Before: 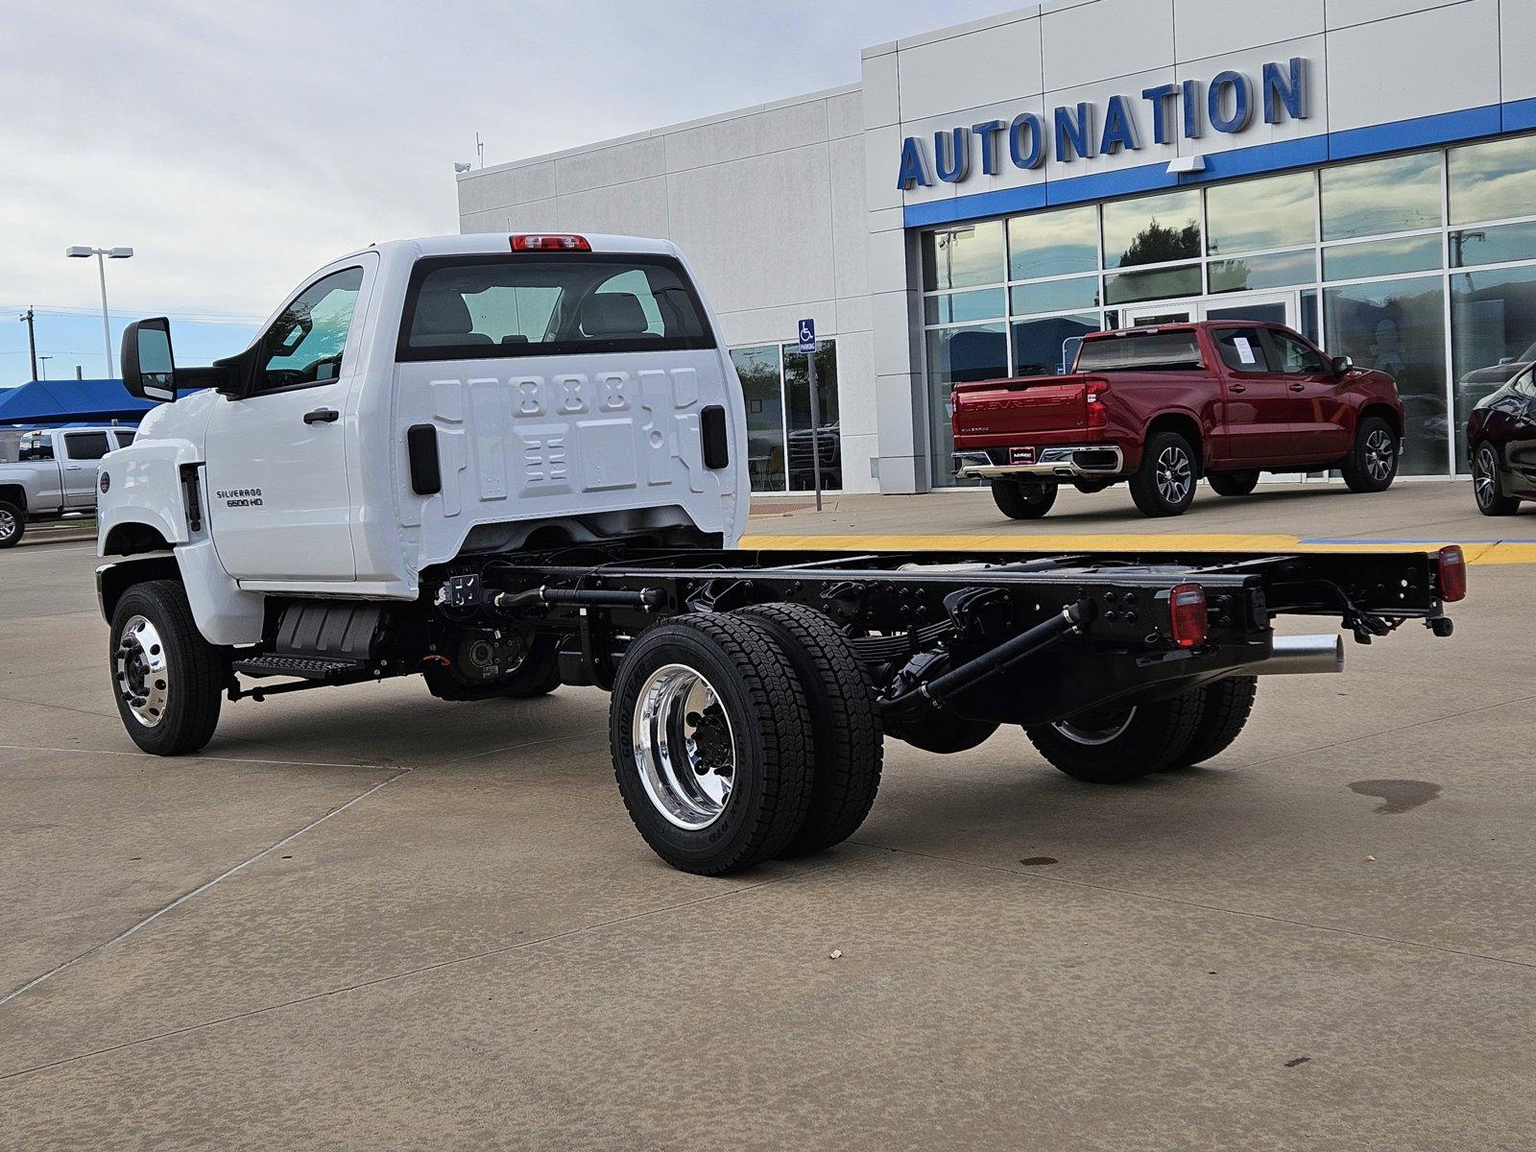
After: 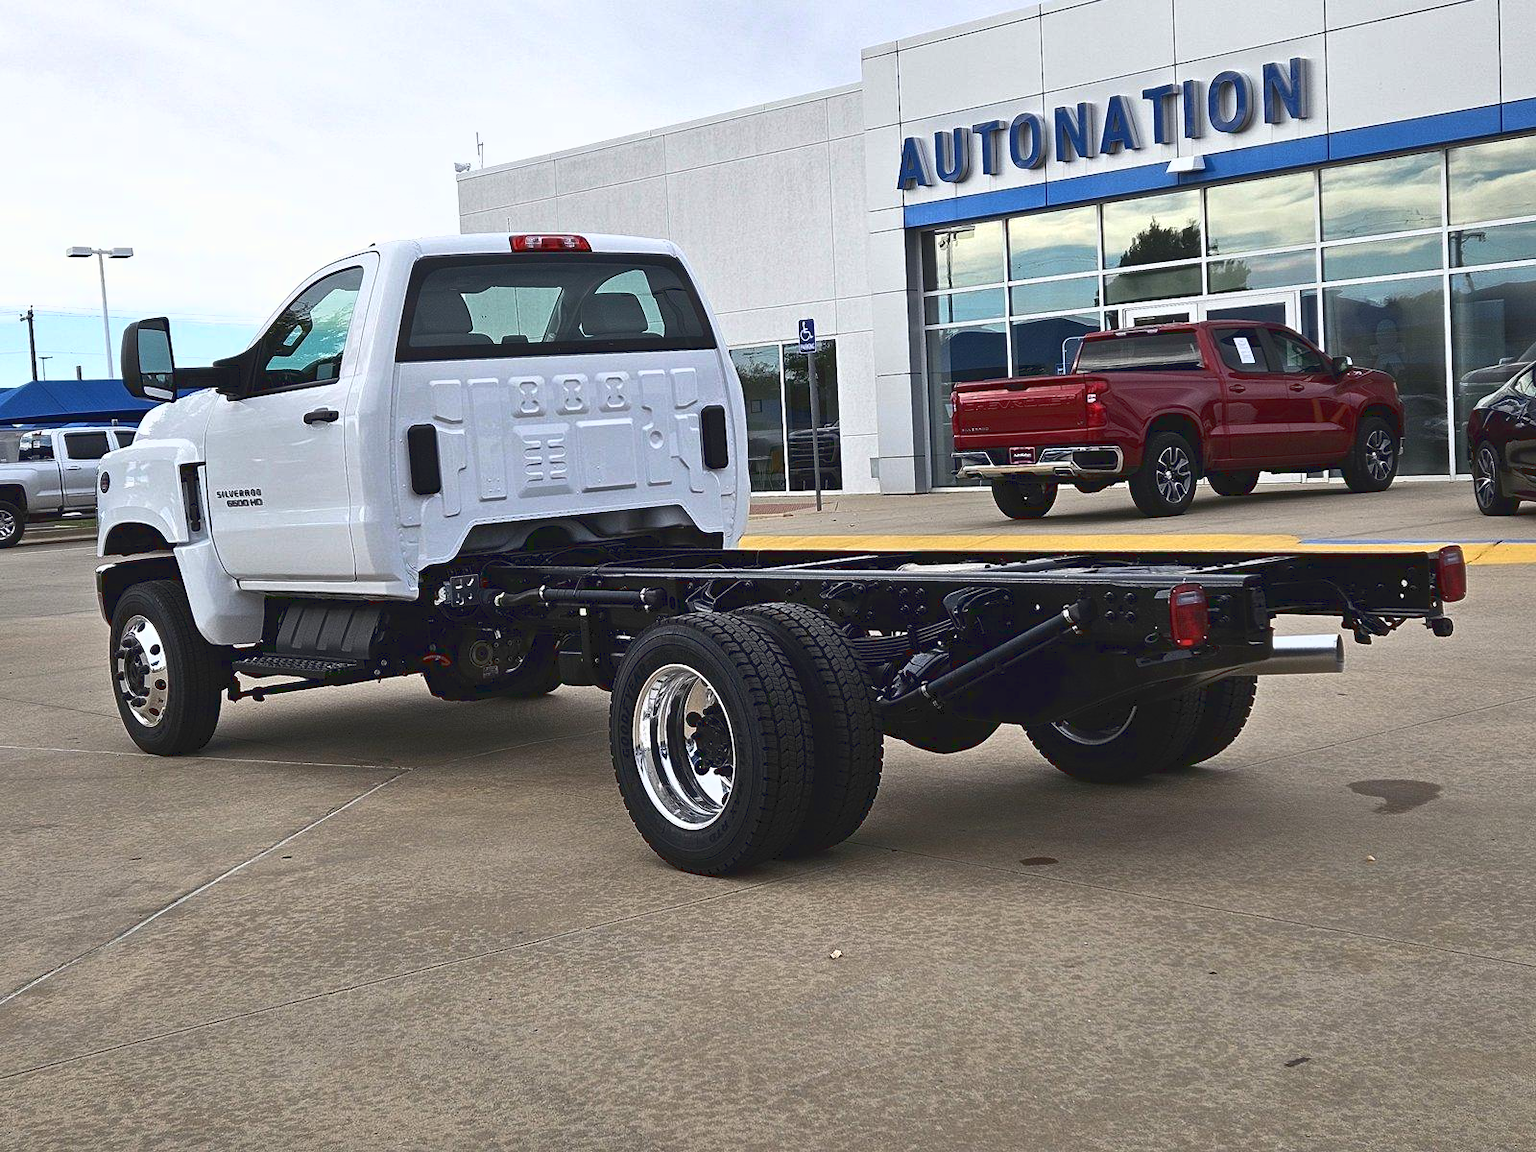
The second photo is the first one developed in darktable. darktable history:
tone curve: curves: ch0 [(0, 0.081) (0.483, 0.453) (0.881, 0.992)]
base curve: curves: ch0 [(0, 0) (0.472, 0.508) (1, 1)]
